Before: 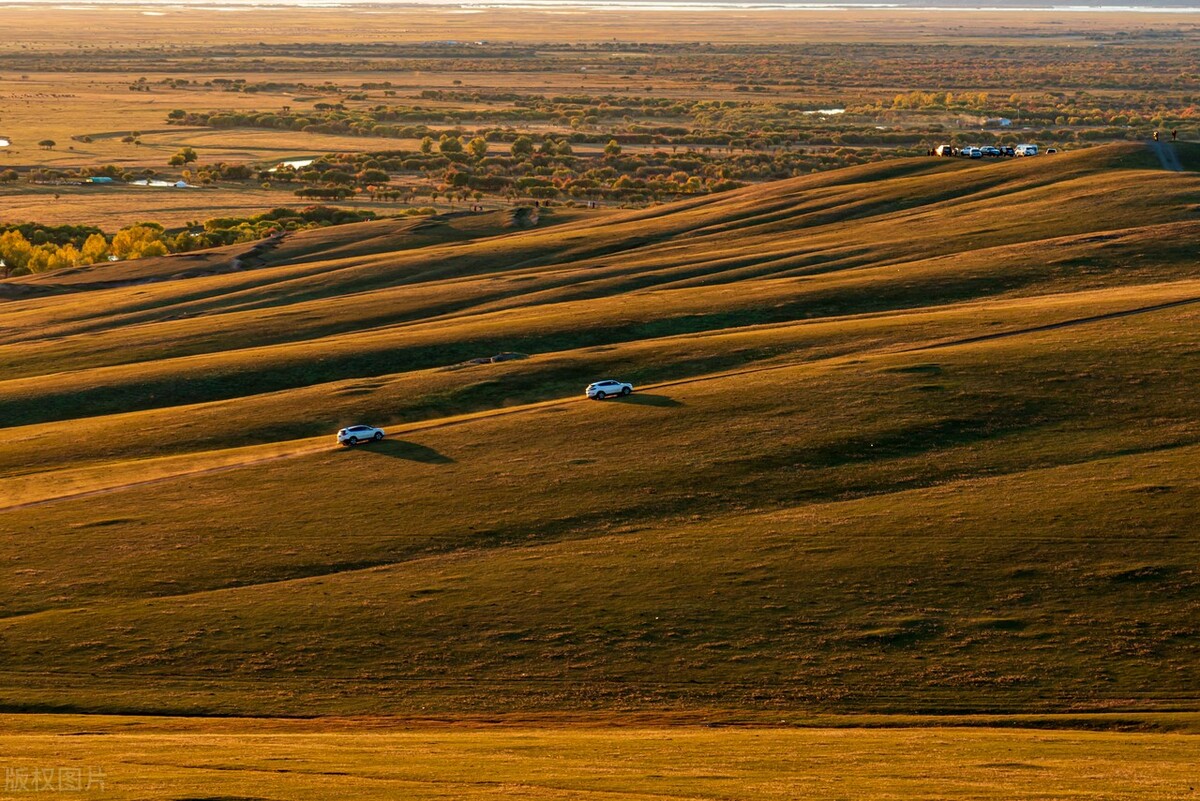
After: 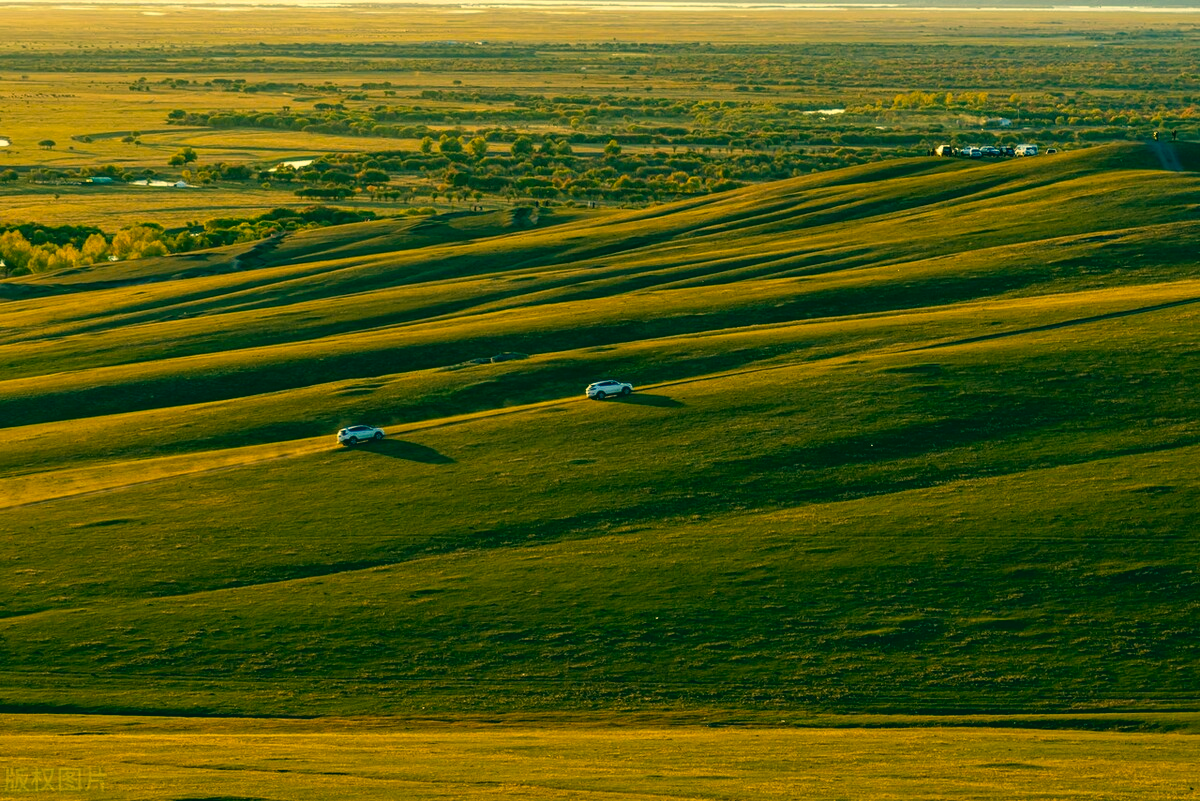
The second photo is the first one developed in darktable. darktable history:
color correction: highlights a* 2.19, highlights b* 34.56, shadows a* -36.37, shadows b* -6.07
